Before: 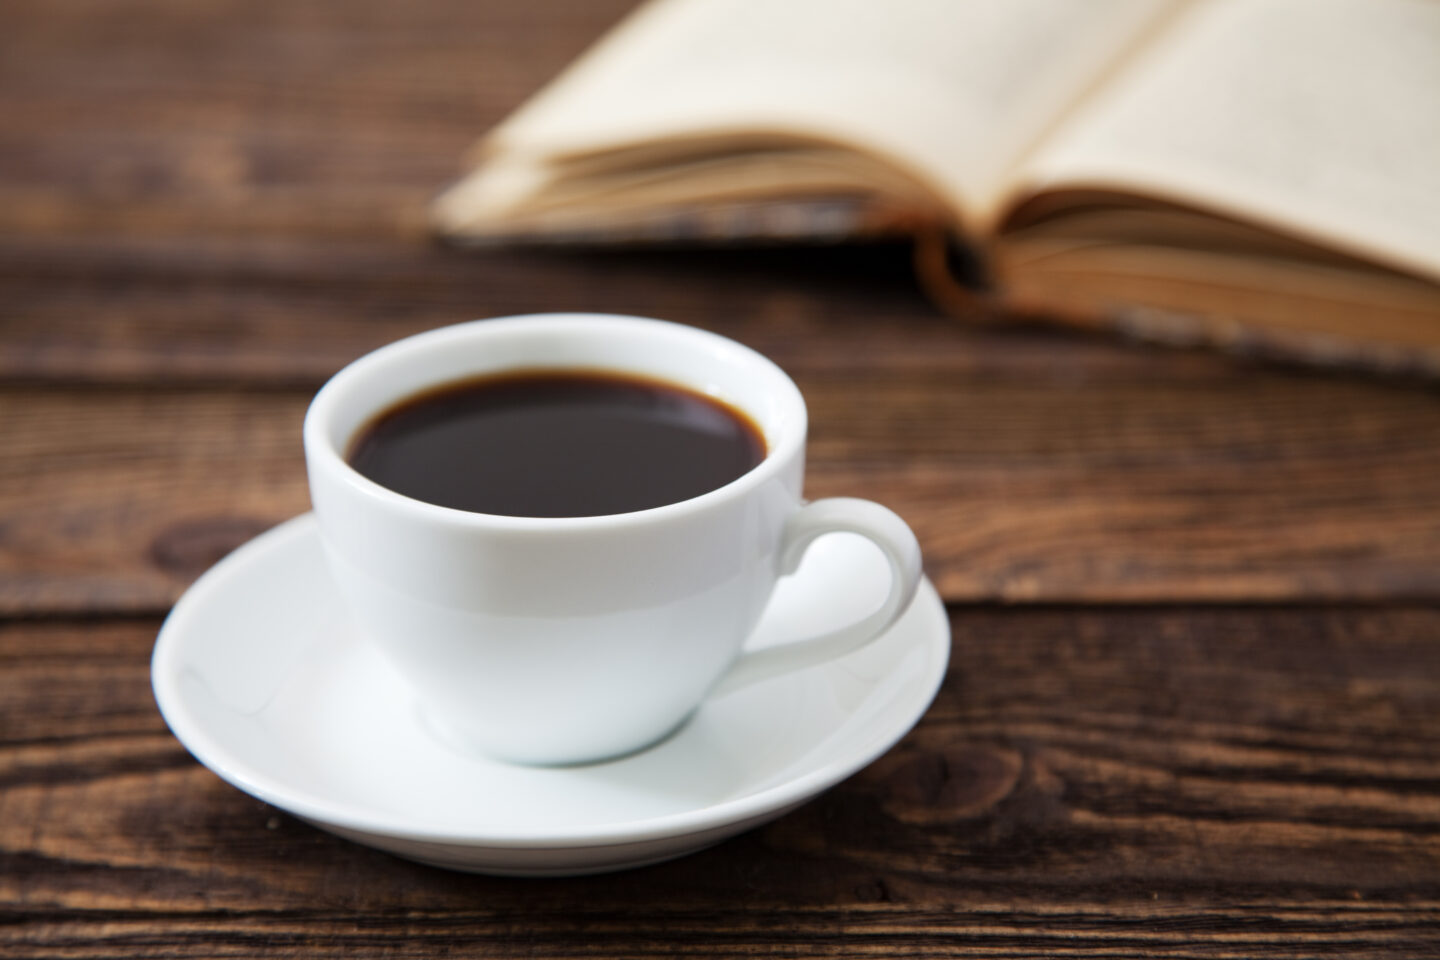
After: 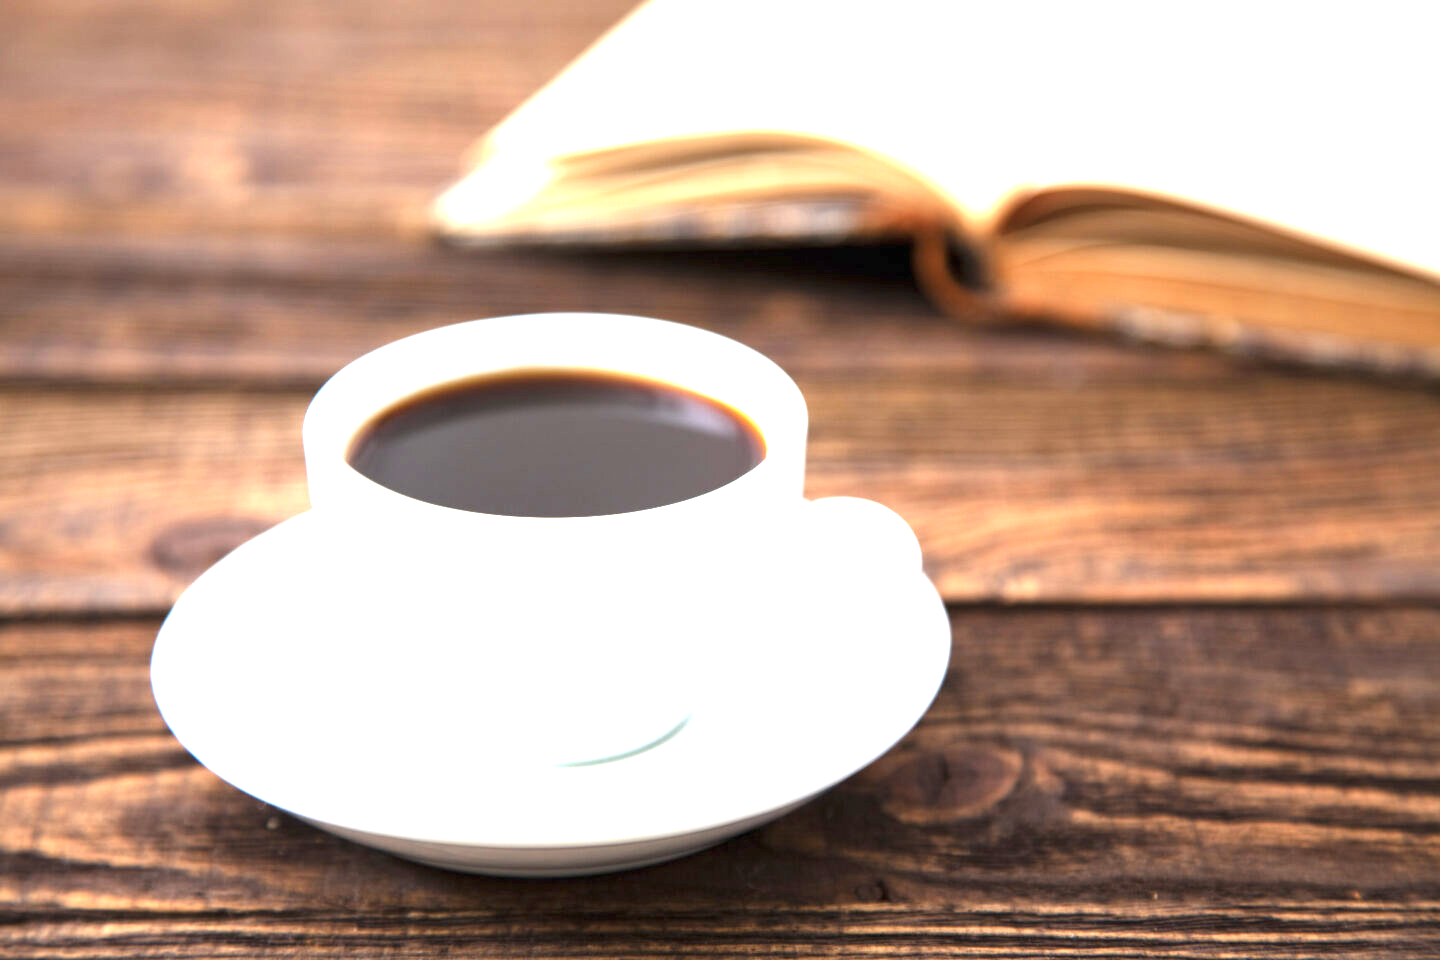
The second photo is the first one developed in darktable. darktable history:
exposure: black level correction 0, exposure 1.905 EV, compensate highlight preservation false
